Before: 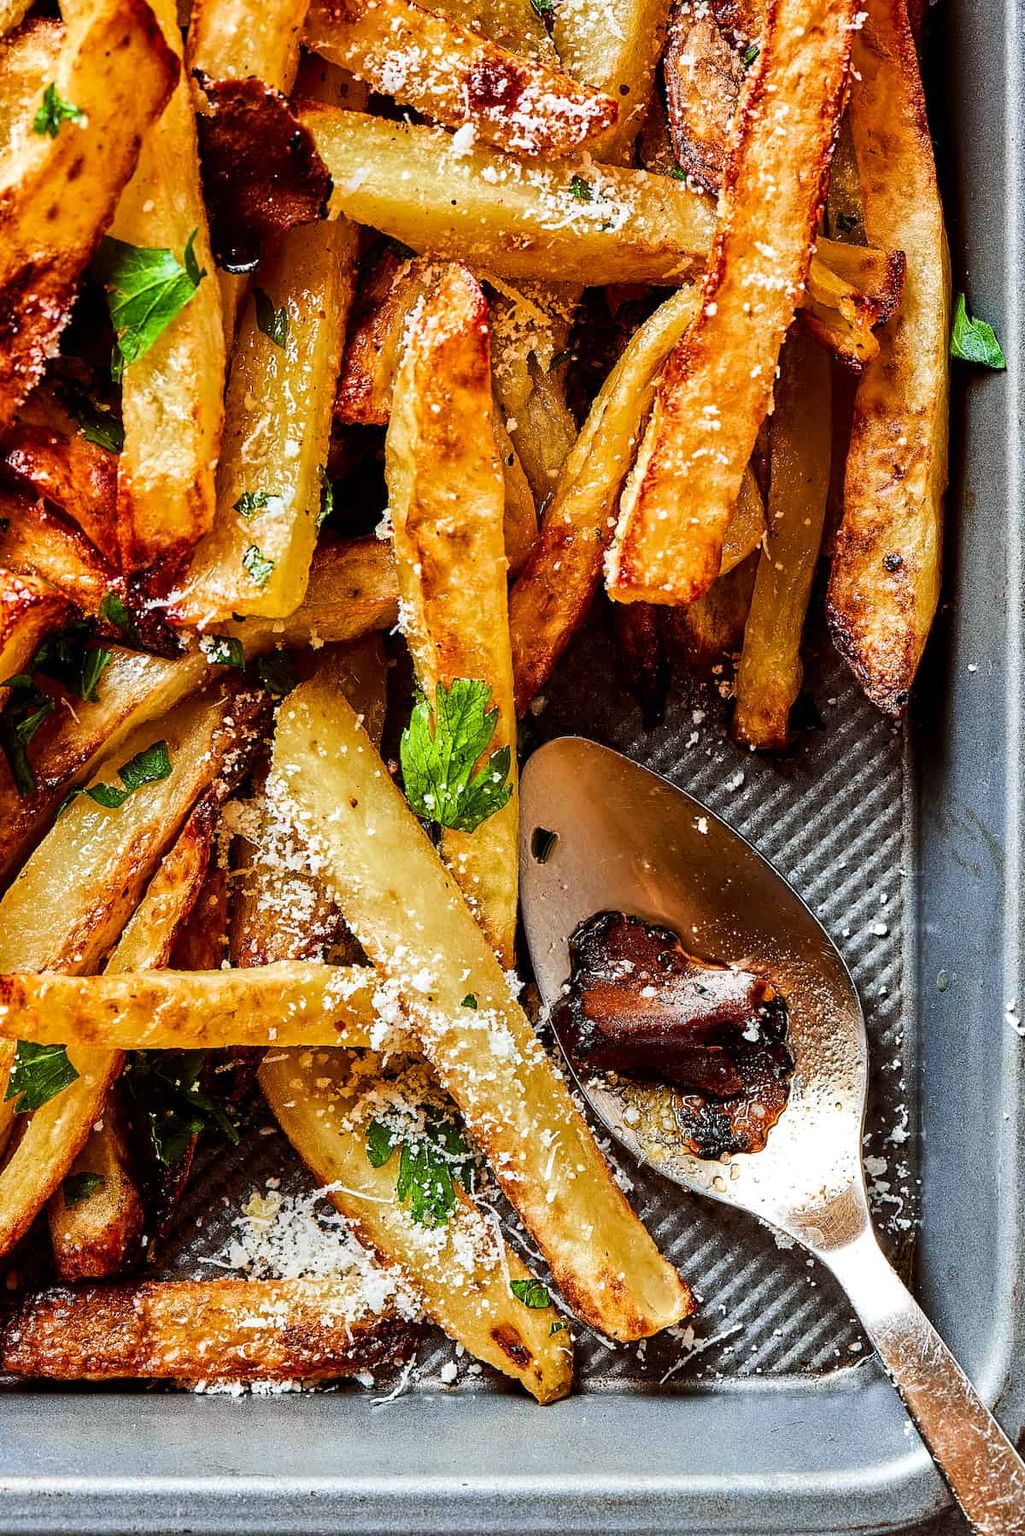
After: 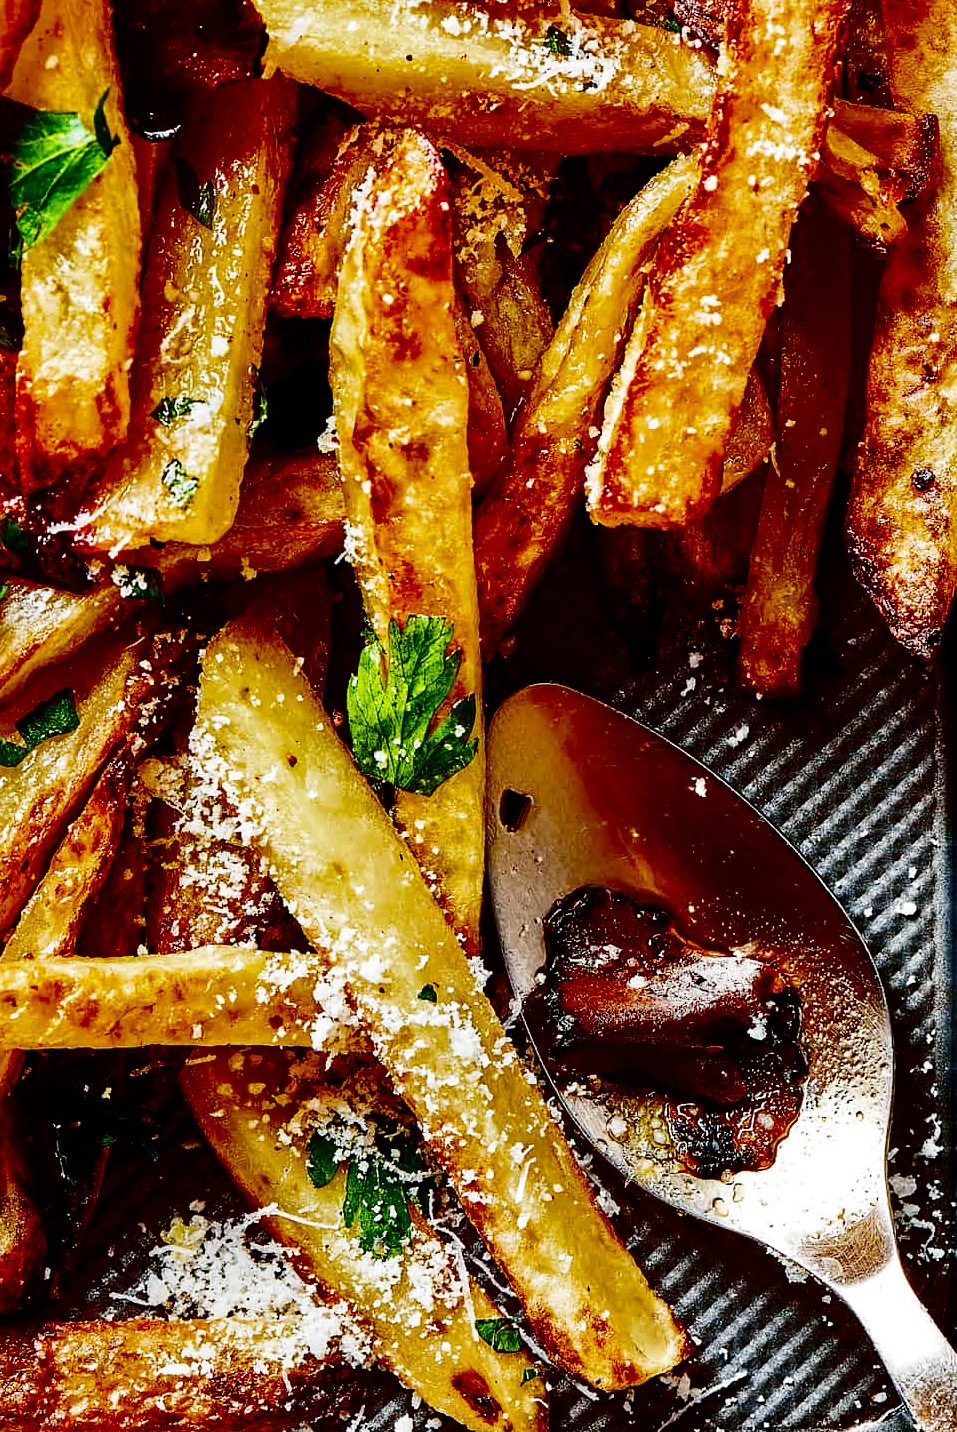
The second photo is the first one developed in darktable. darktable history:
base curve: curves: ch0 [(0, 0) (0.036, 0.025) (0.121, 0.166) (0.206, 0.329) (0.605, 0.79) (1, 1)], preserve colors none
crop and rotate: left 10.197%, top 9.974%, right 9.972%, bottom 10.373%
contrast brightness saturation: contrast 0.093, brightness -0.592, saturation 0.17
